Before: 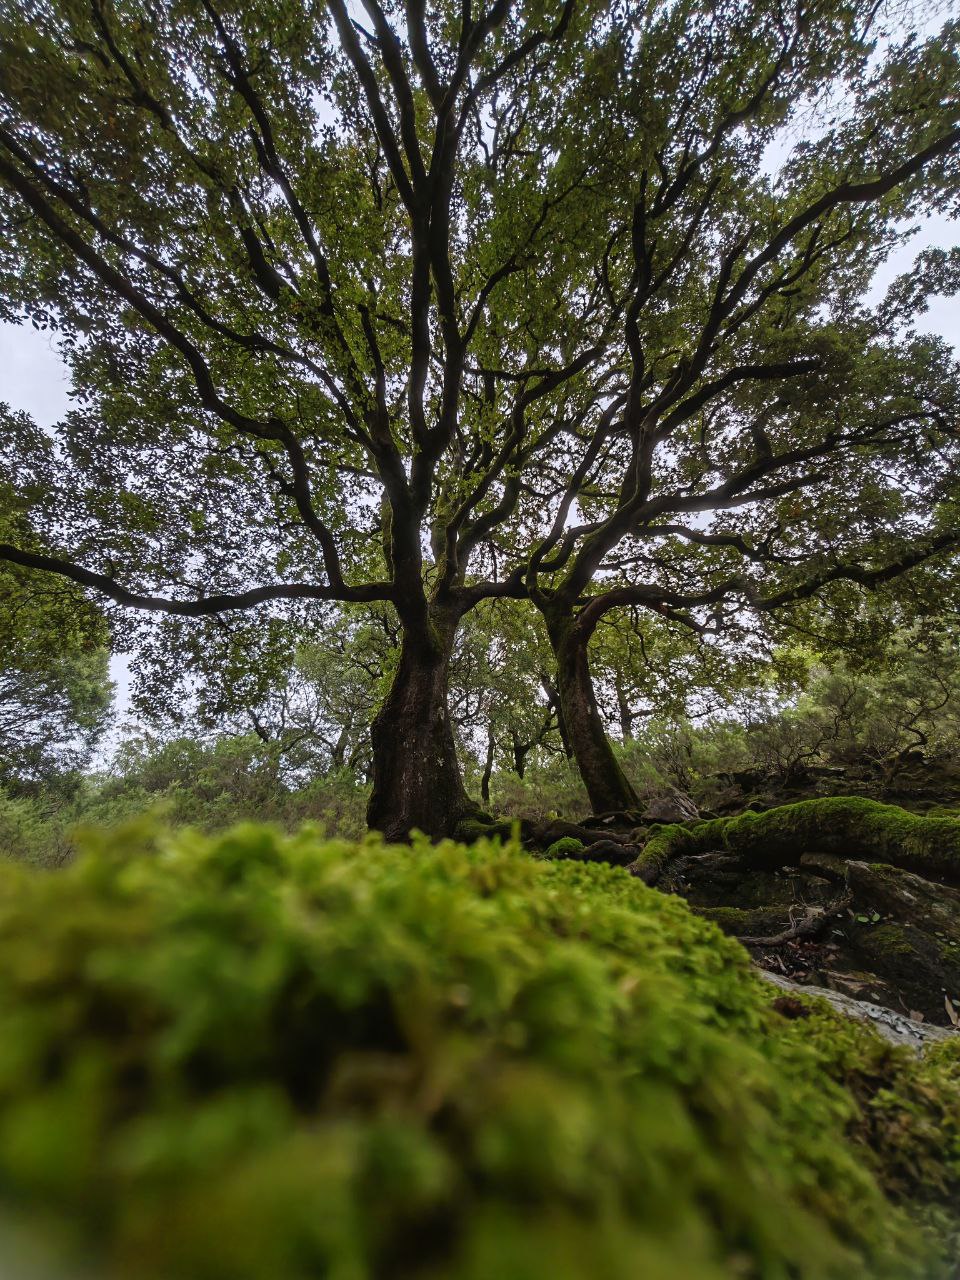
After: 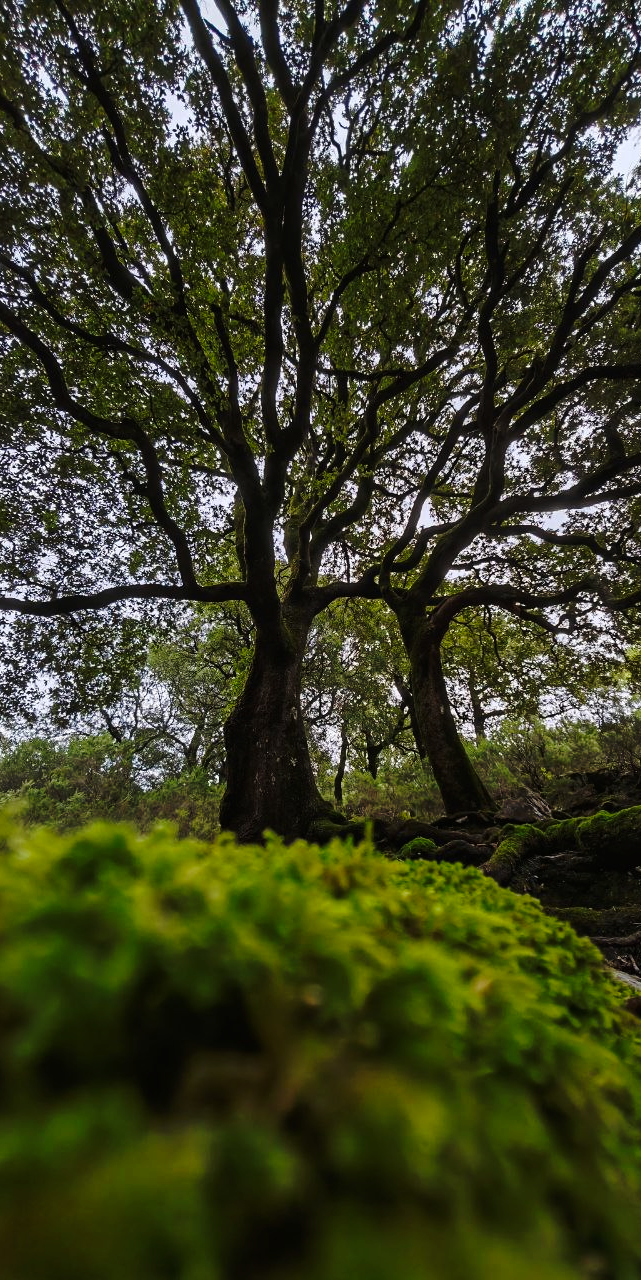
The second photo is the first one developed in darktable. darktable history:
crop: left 15.411%, right 17.771%
base curve: curves: ch0 [(0, 0) (0.073, 0.04) (0.157, 0.139) (0.492, 0.492) (0.758, 0.758) (1, 1)], preserve colors none
